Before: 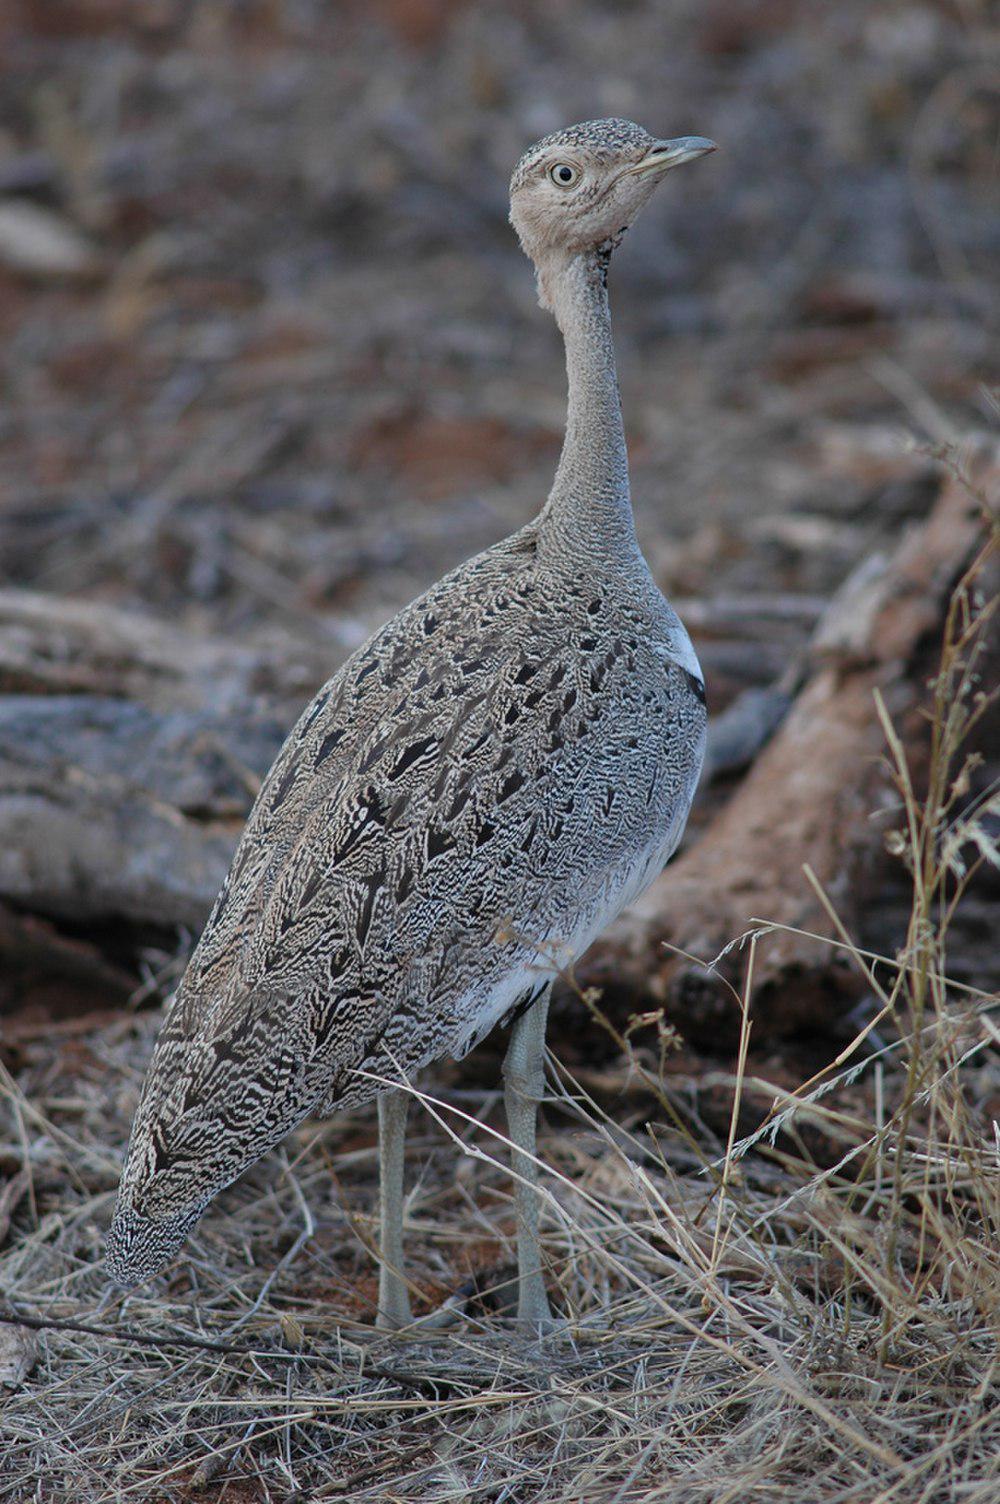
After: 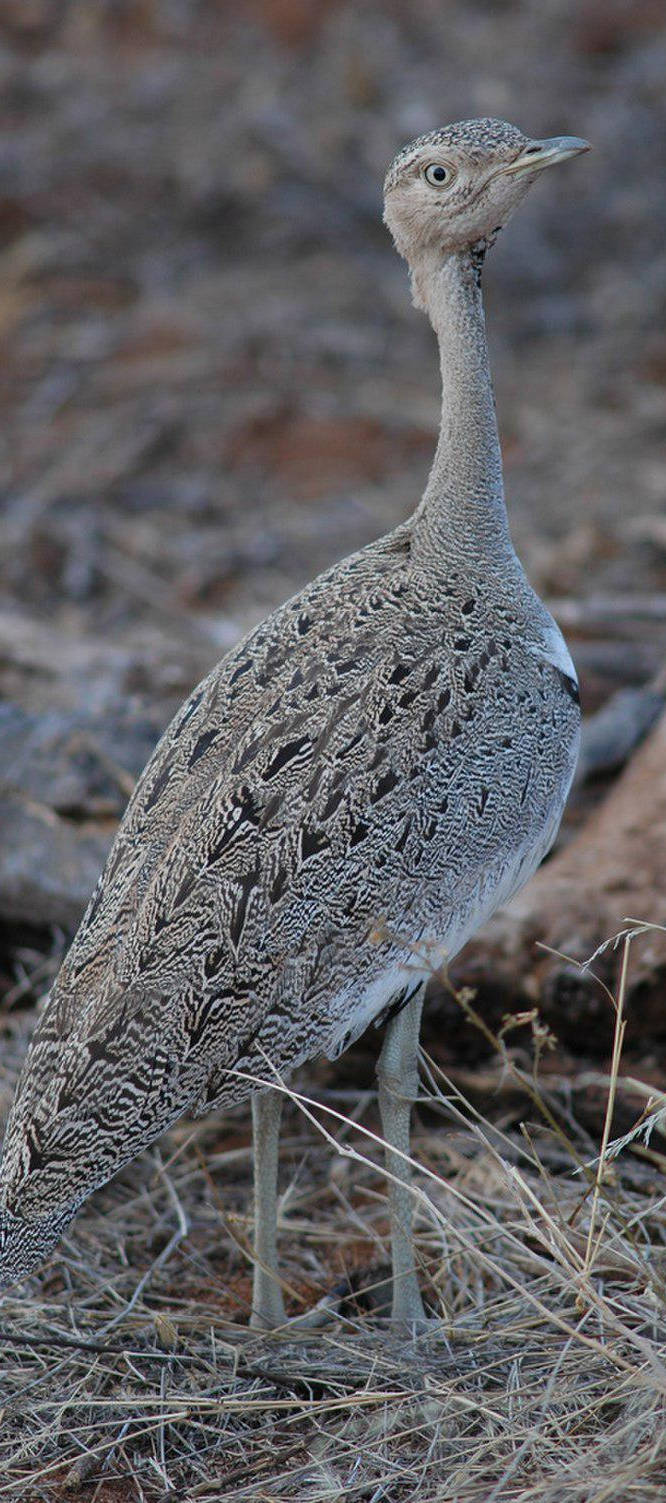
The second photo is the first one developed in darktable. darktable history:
crop and rotate: left 12.645%, right 20.746%
